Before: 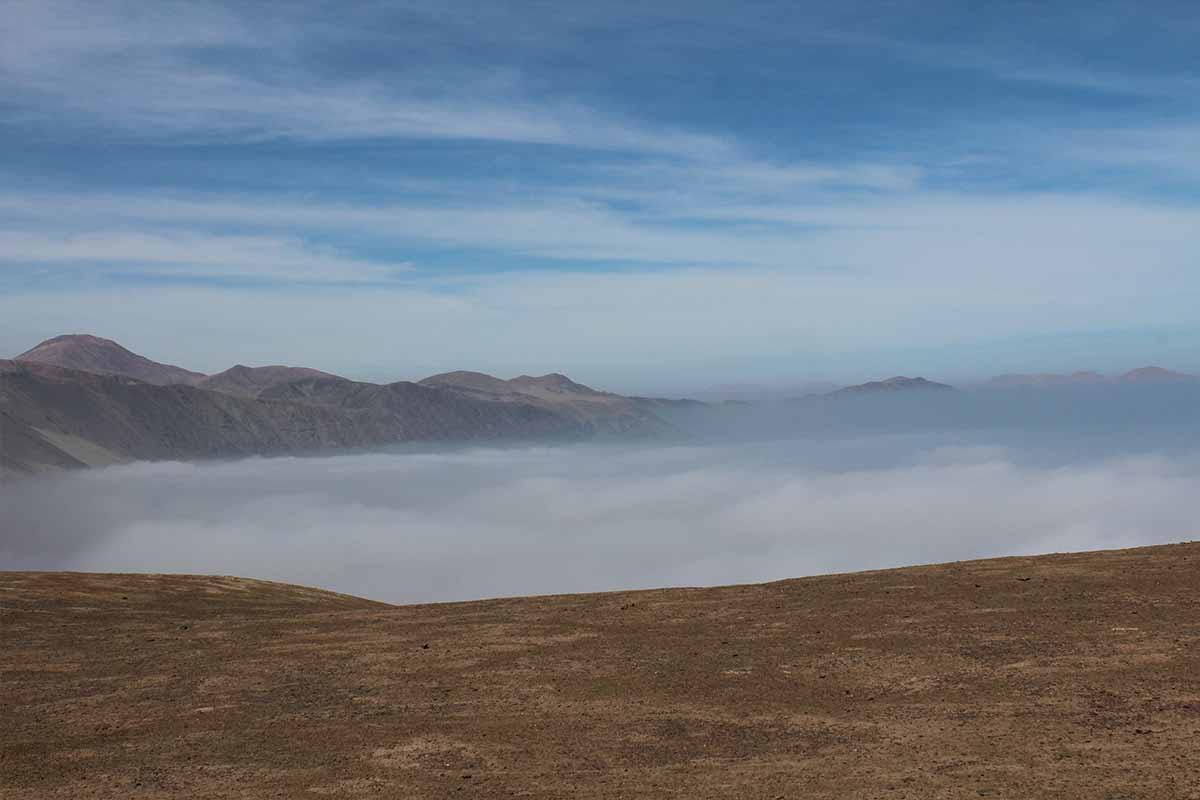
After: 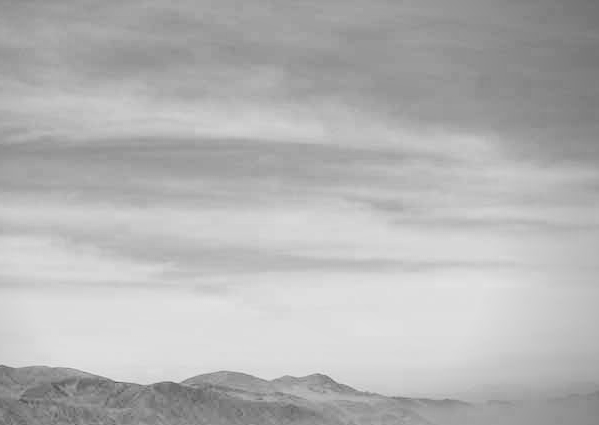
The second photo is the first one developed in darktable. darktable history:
tone equalizer: -8 EV -0.735 EV, -7 EV -0.711 EV, -6 EV -0.588 EV, -5 EV -0.382 EV, -3 EV 0.393 EV, -2 EV 0.6 EV, -1 EV 0.685 EV, +0 EV 0.722 EV, edges refinement/feathering 500, mask exposure compensation -1.57 EV, preserve details no
vignetting: fall-off radius 60.93%, center (-0.15, 0.017), unbound false
crop: left 19.82%, right 30.21%, bottom 46.801%
exposure: black level correction 0.002, exposure 1.302 EV, compensate exposure bias true, compensate highlight preservation false
filmic rgb: black relative exposure -7.65 EV, white relative exposure 4.56 EV, threshold 3 EV, hardness 3.61, enable highlight reconstruction true
shadows and highlights: low approximation 0.01, soften with gaussian
color zones: curves: ch0 [(0, 0.65) (0.096, 0.644) (0.221, 0.539) (0.429, 0.5) (0.571, 0.5) (0.714, 0.5) (0.857, 0.5) (1, 0.65)]; ch1 [(0, 0.5) (0.143, 0.5) (0.257, -0.002) (0.429, 0.04) (0.571, -0.001) (0.714, -0.015) (0.857, 0.024) (1, 0.5)]
